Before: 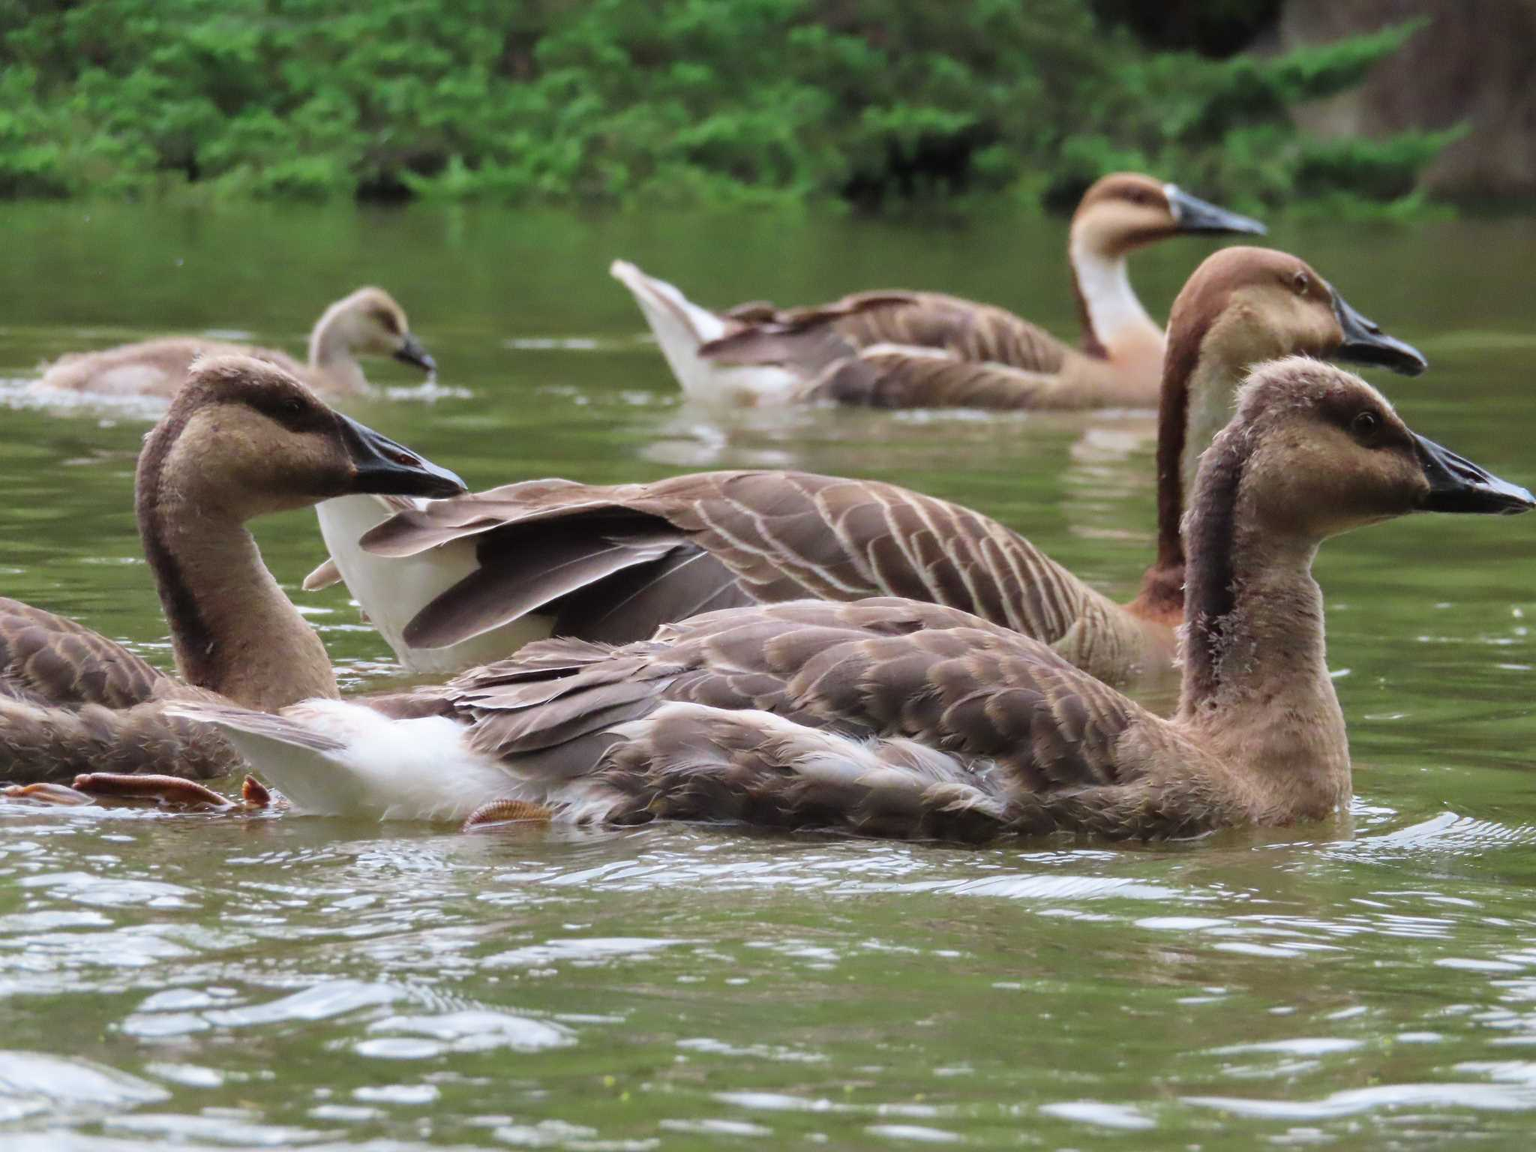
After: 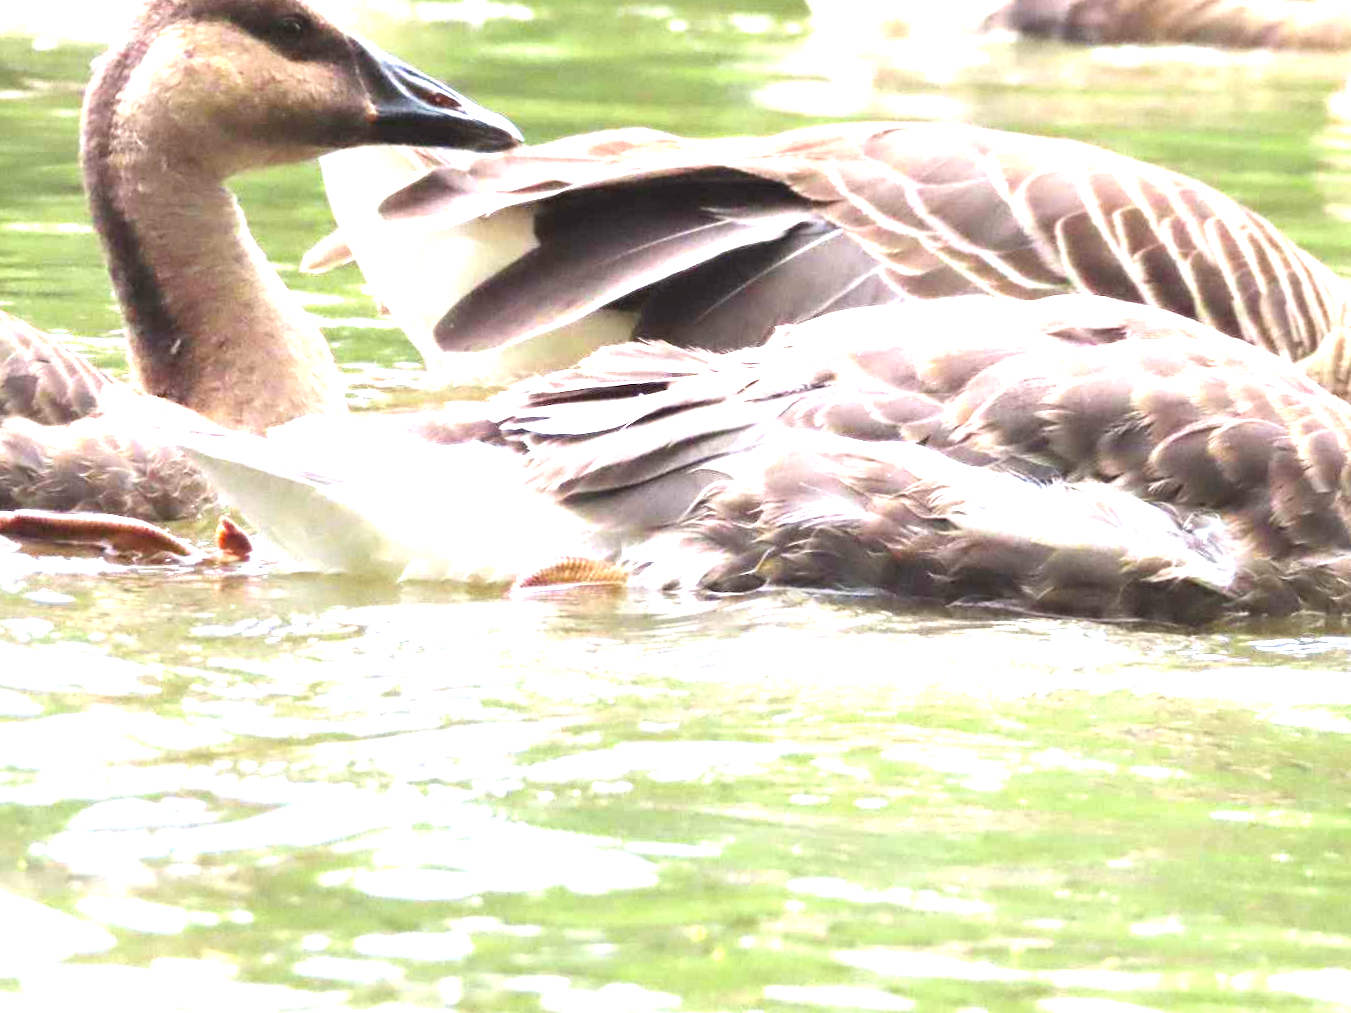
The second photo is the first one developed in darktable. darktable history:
exposure: exposure 2.056 EV, compensate highlight preservation false
color correction: highlights b* 0.047
crop and rotate: angle -1.05°, left 3.932%, top 32.4%, right 28.49%
